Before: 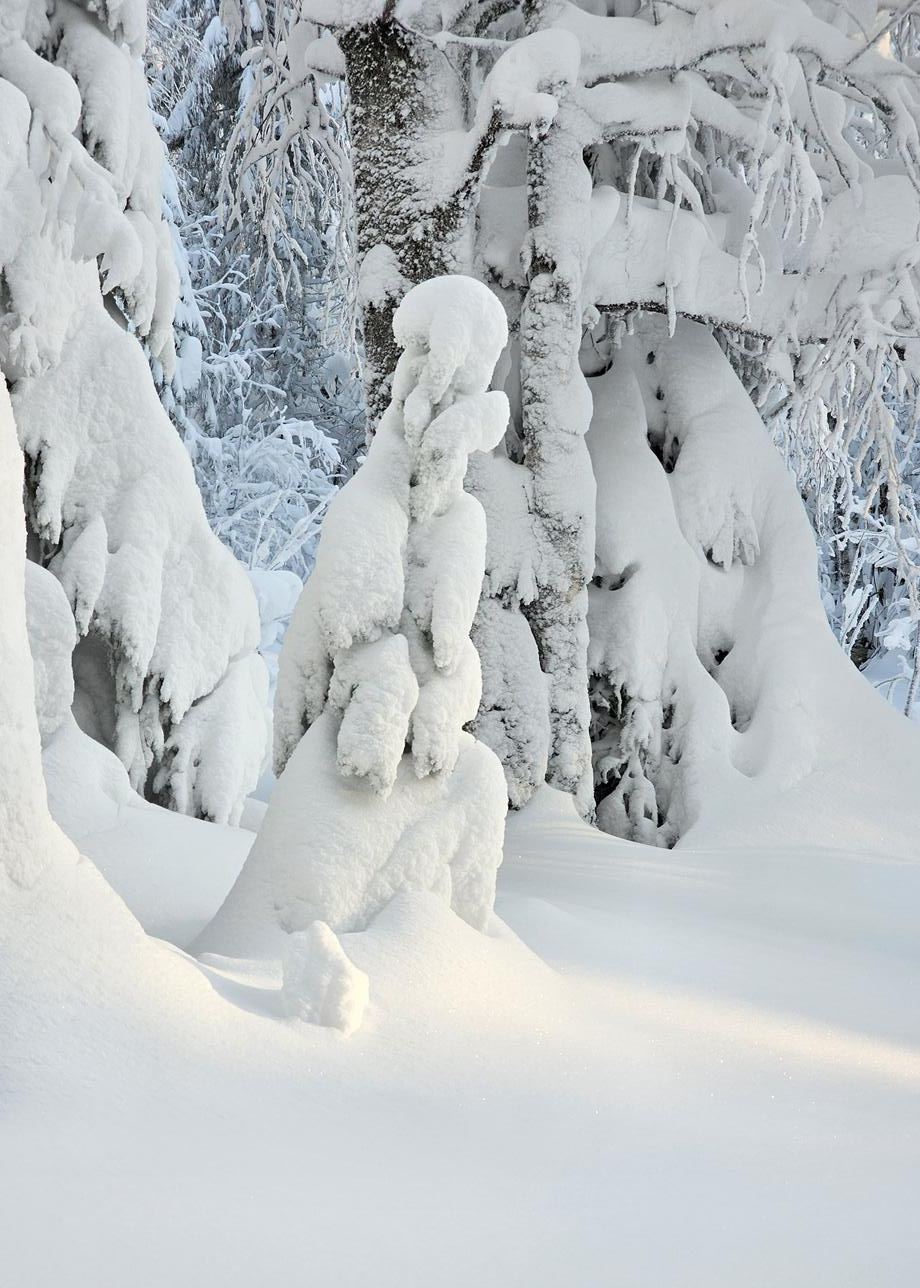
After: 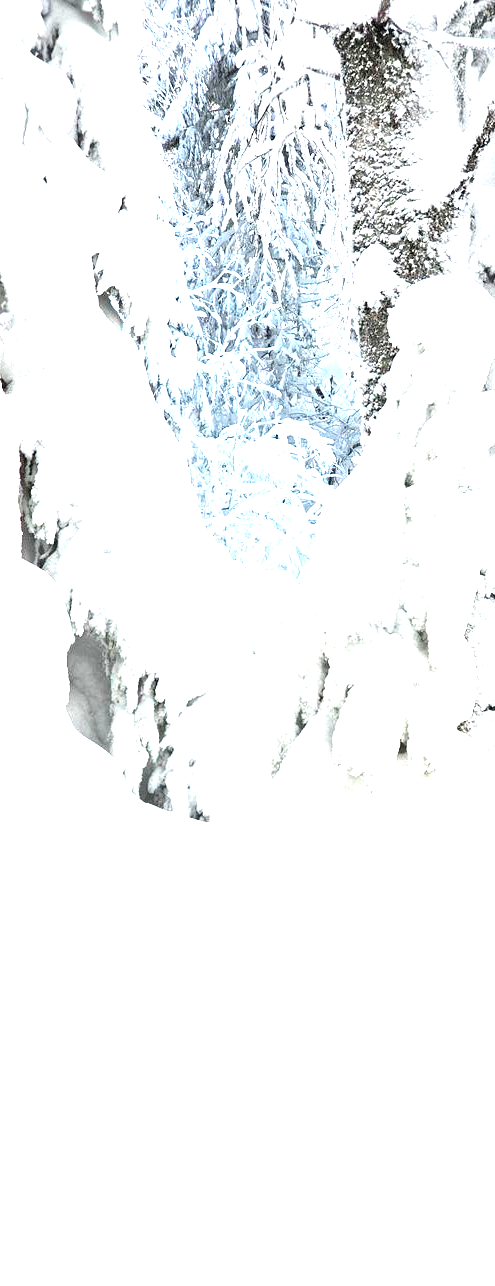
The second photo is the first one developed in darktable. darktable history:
exposure: black level correction 0, exposure 1.741 EV, compensate exposure bias true, compensate highlight preservation false
crop: left 0.587%, right 45.588%, bottom 0.086%
